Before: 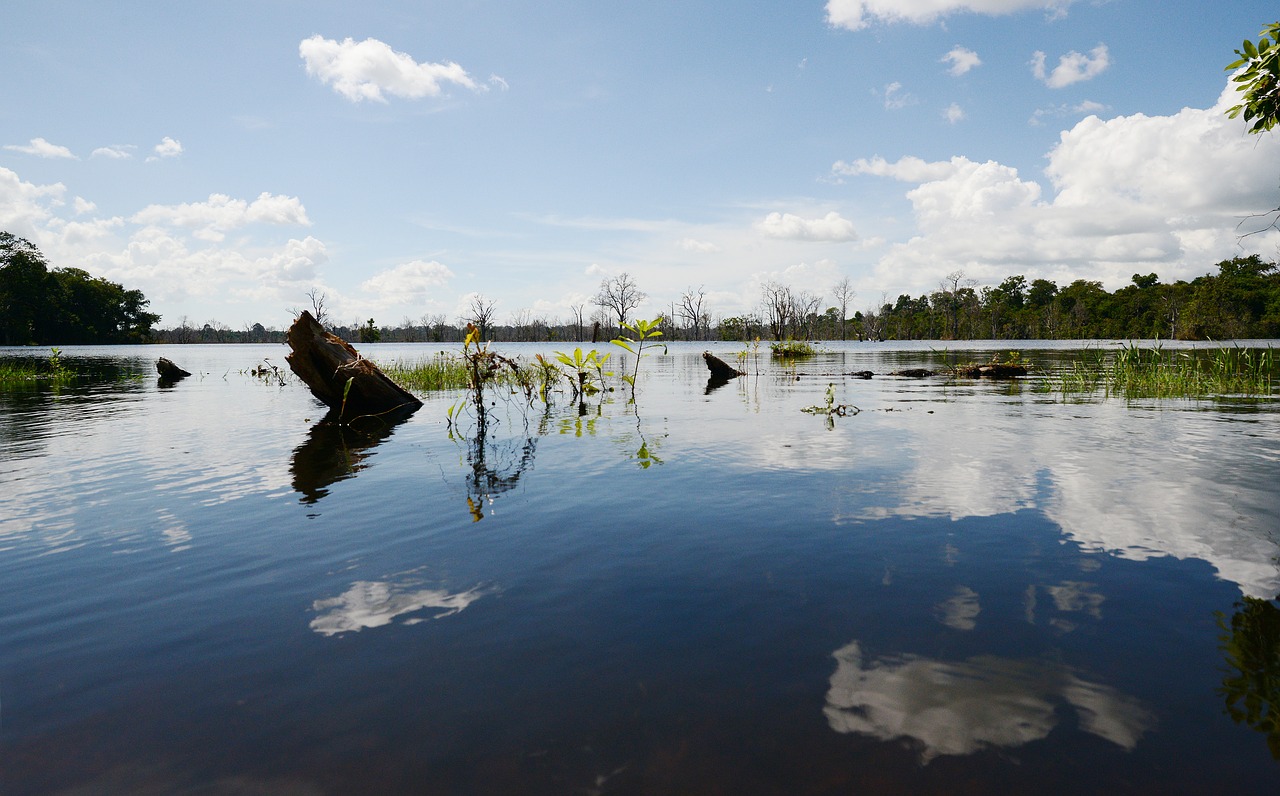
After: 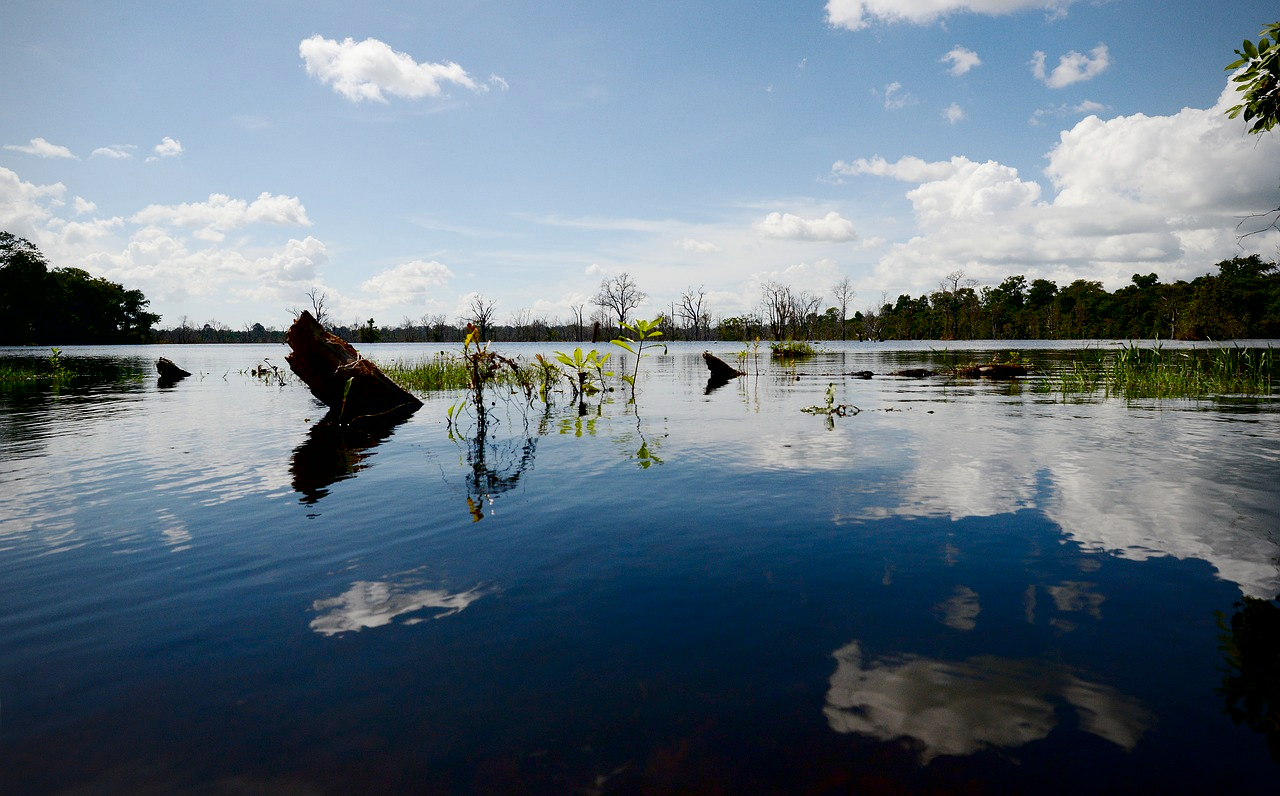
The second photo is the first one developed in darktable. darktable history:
vignetting: brightness -0.4, saturation -0.306, center (-0.065, -0.314)
exposure: black level correction 0.009, exposure 0.017 EV, compensate highlight preservation false
contrast brightness saturation: contrast 0.069, brightness -0.139, saturation 0.116
